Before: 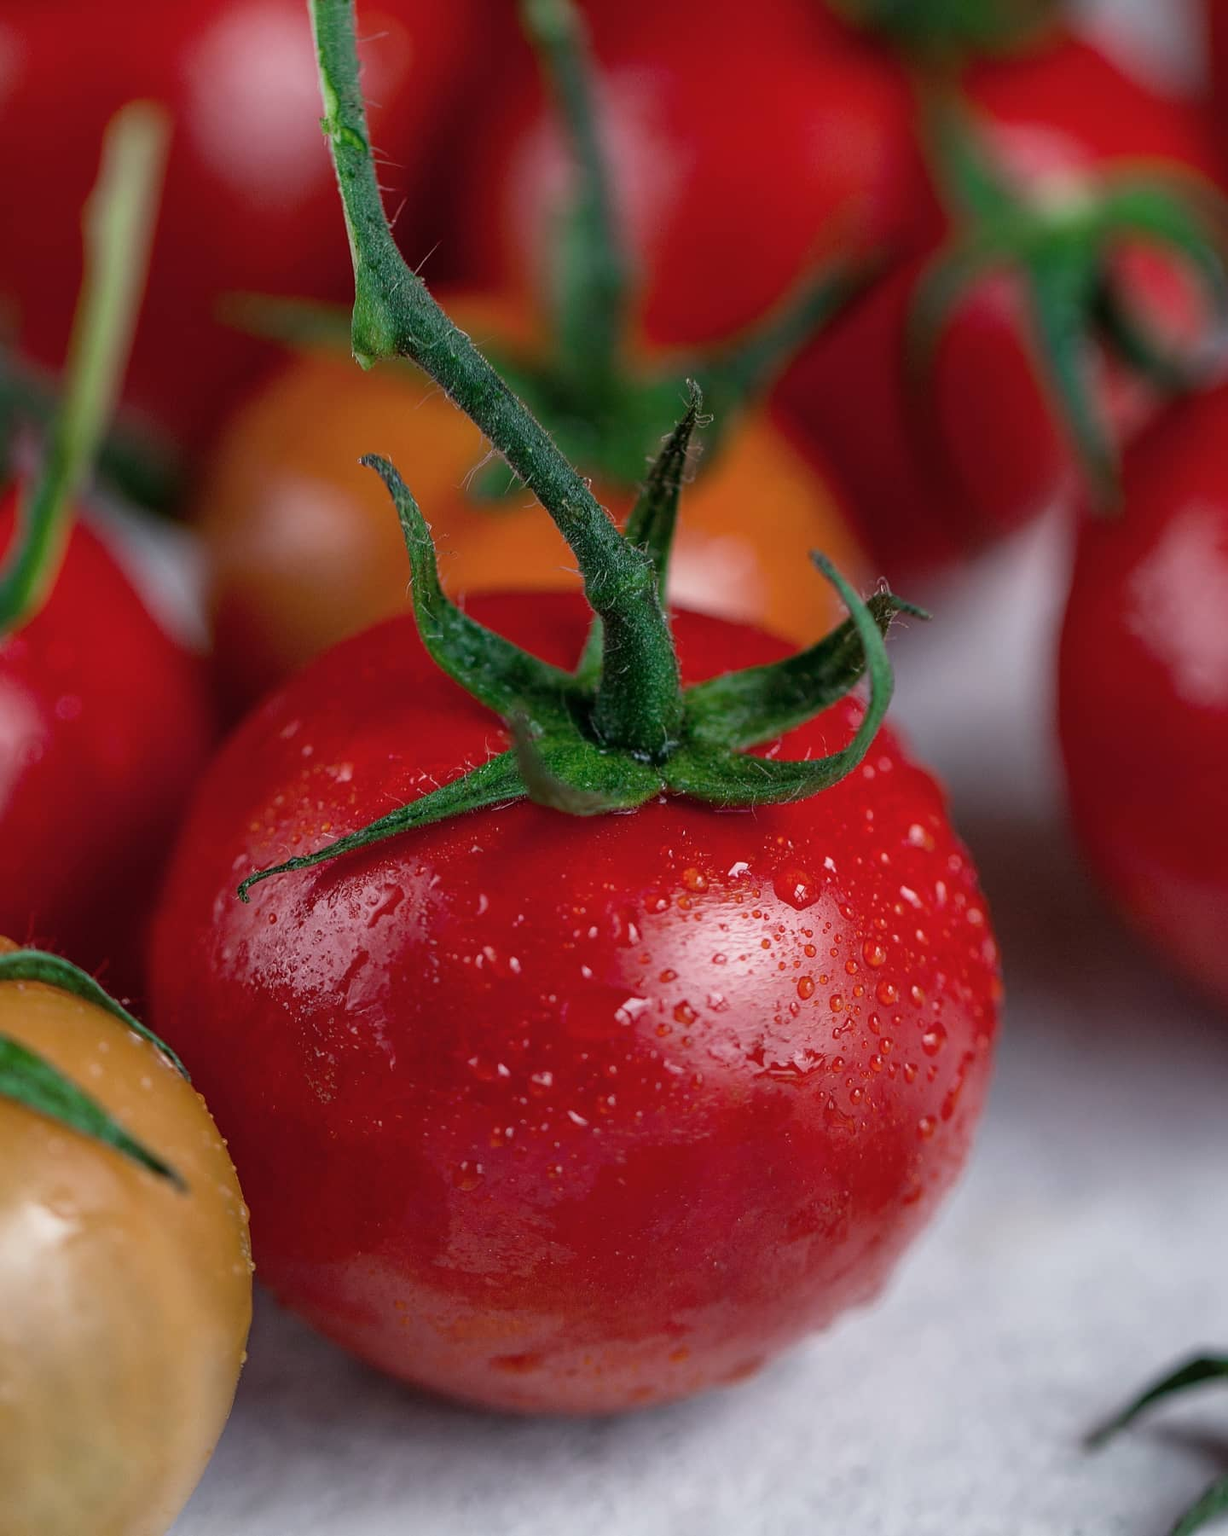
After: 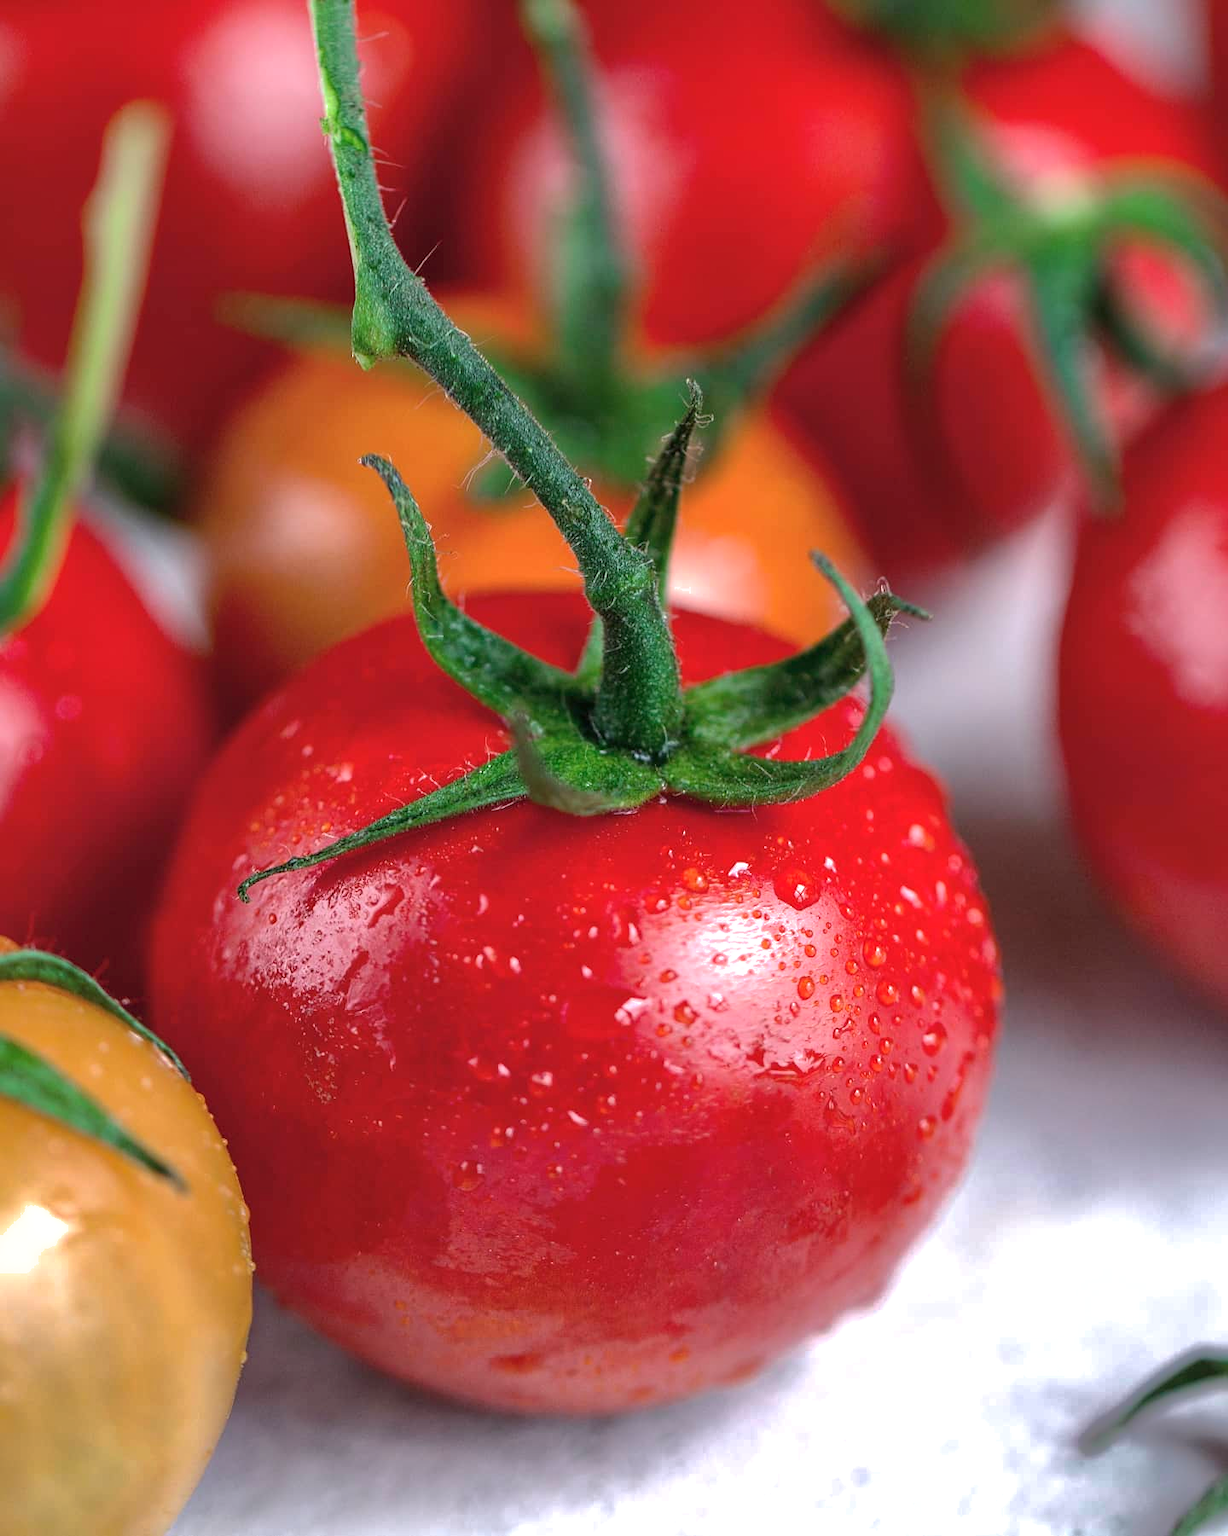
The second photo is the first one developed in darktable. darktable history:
exposure: black level correction 0, exposure 0.897 EV, compensate highlight preservation false
shadows and highlights: shadows 39.99, highlights -60.03, highlights color adjustment 89.07%
